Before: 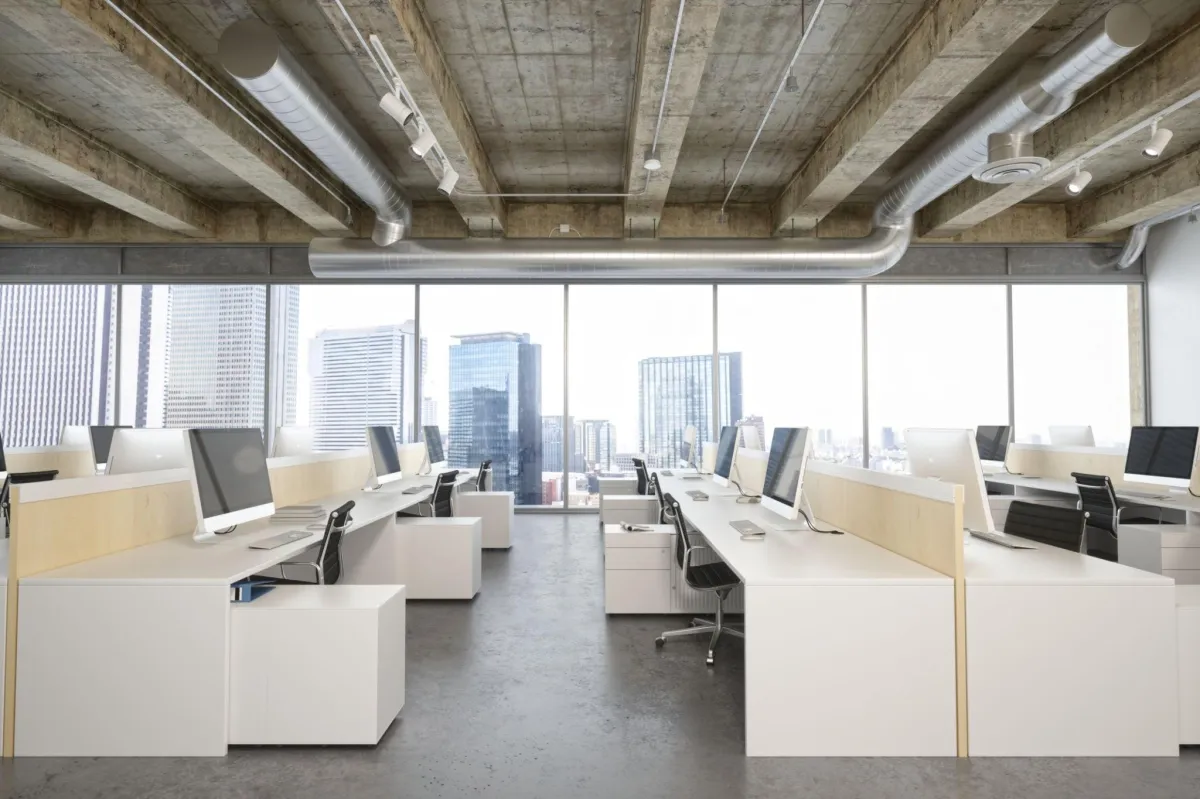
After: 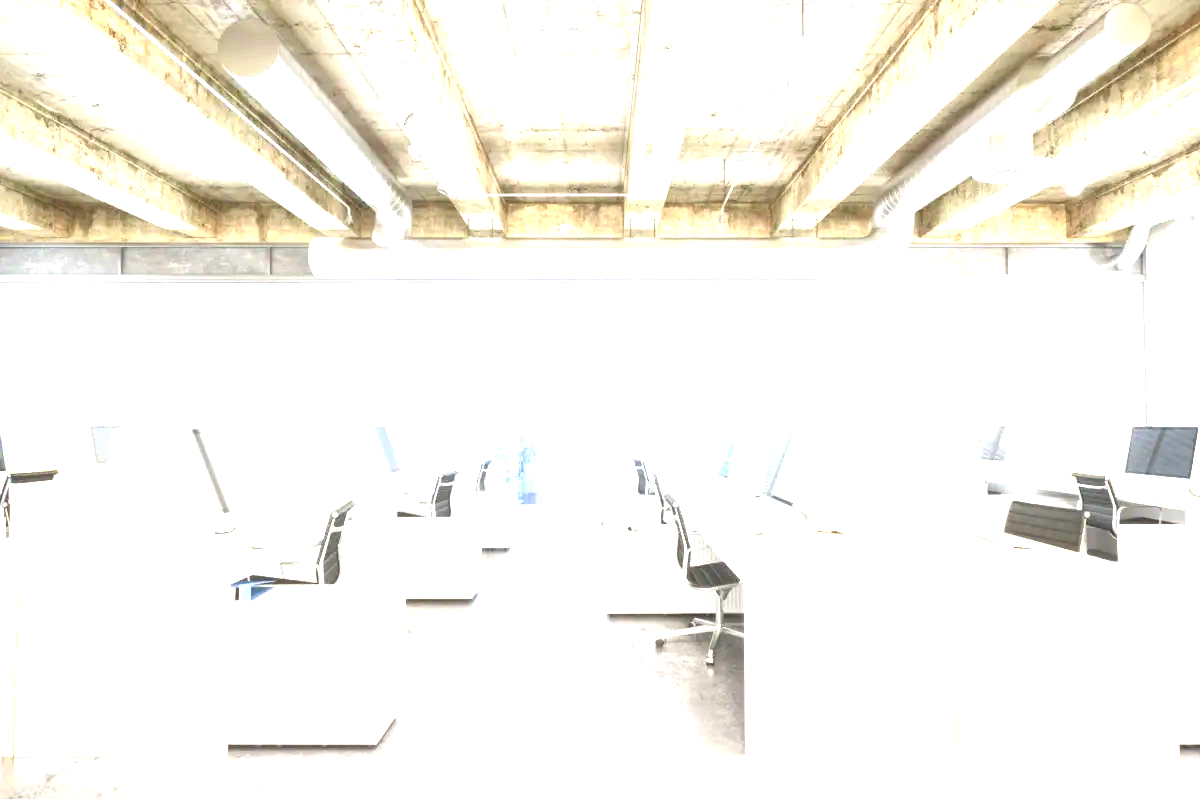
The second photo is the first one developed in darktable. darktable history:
exposure: exposure 3.037 EV, compensate highlight preservation false
